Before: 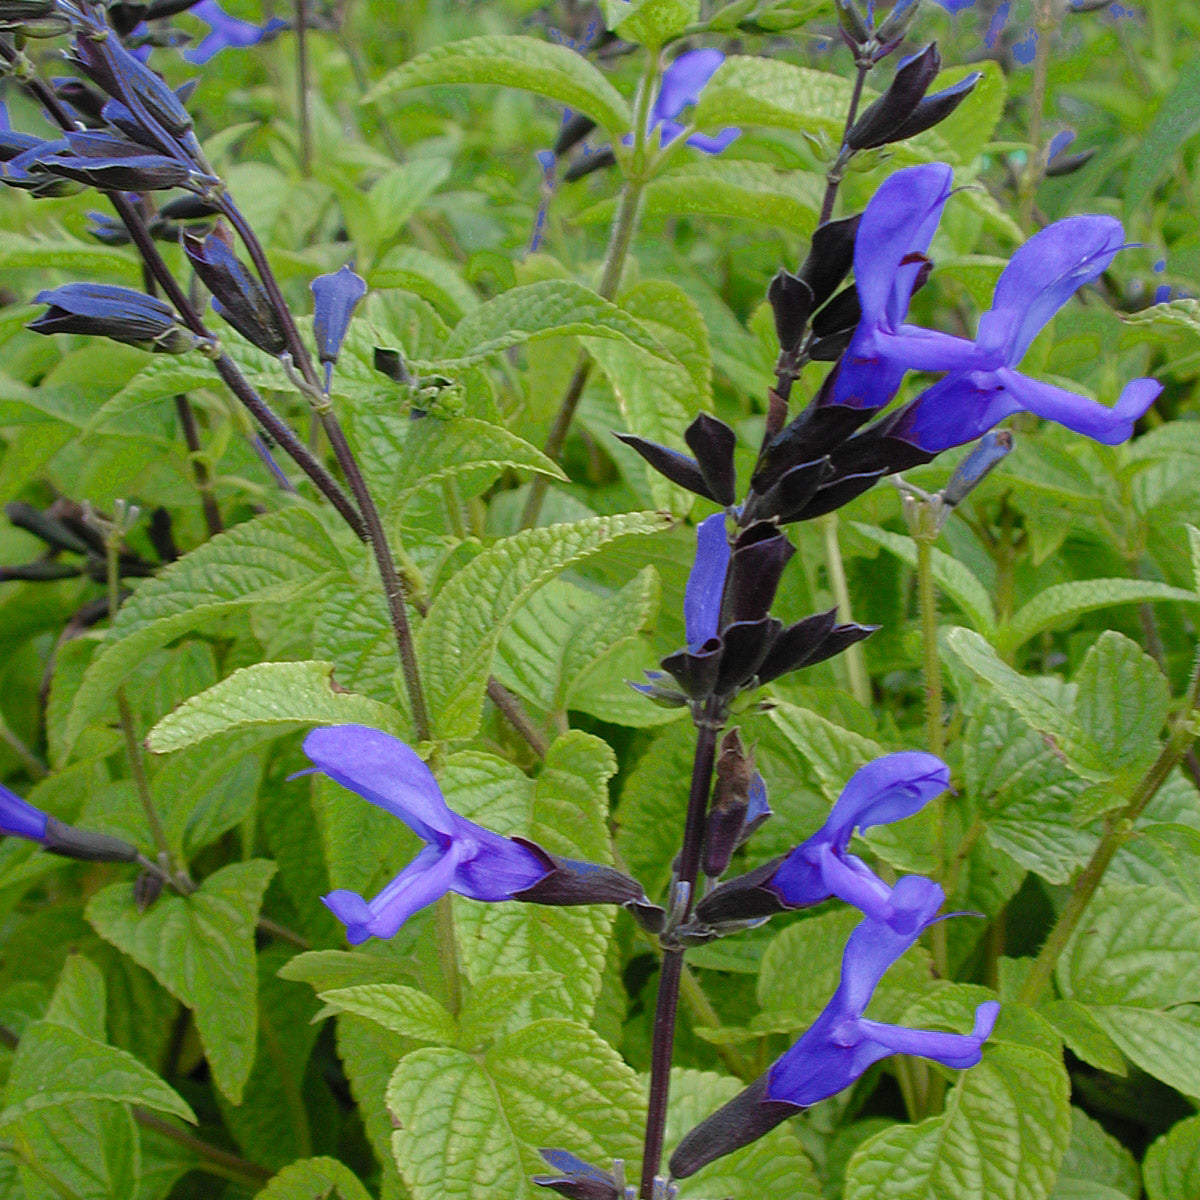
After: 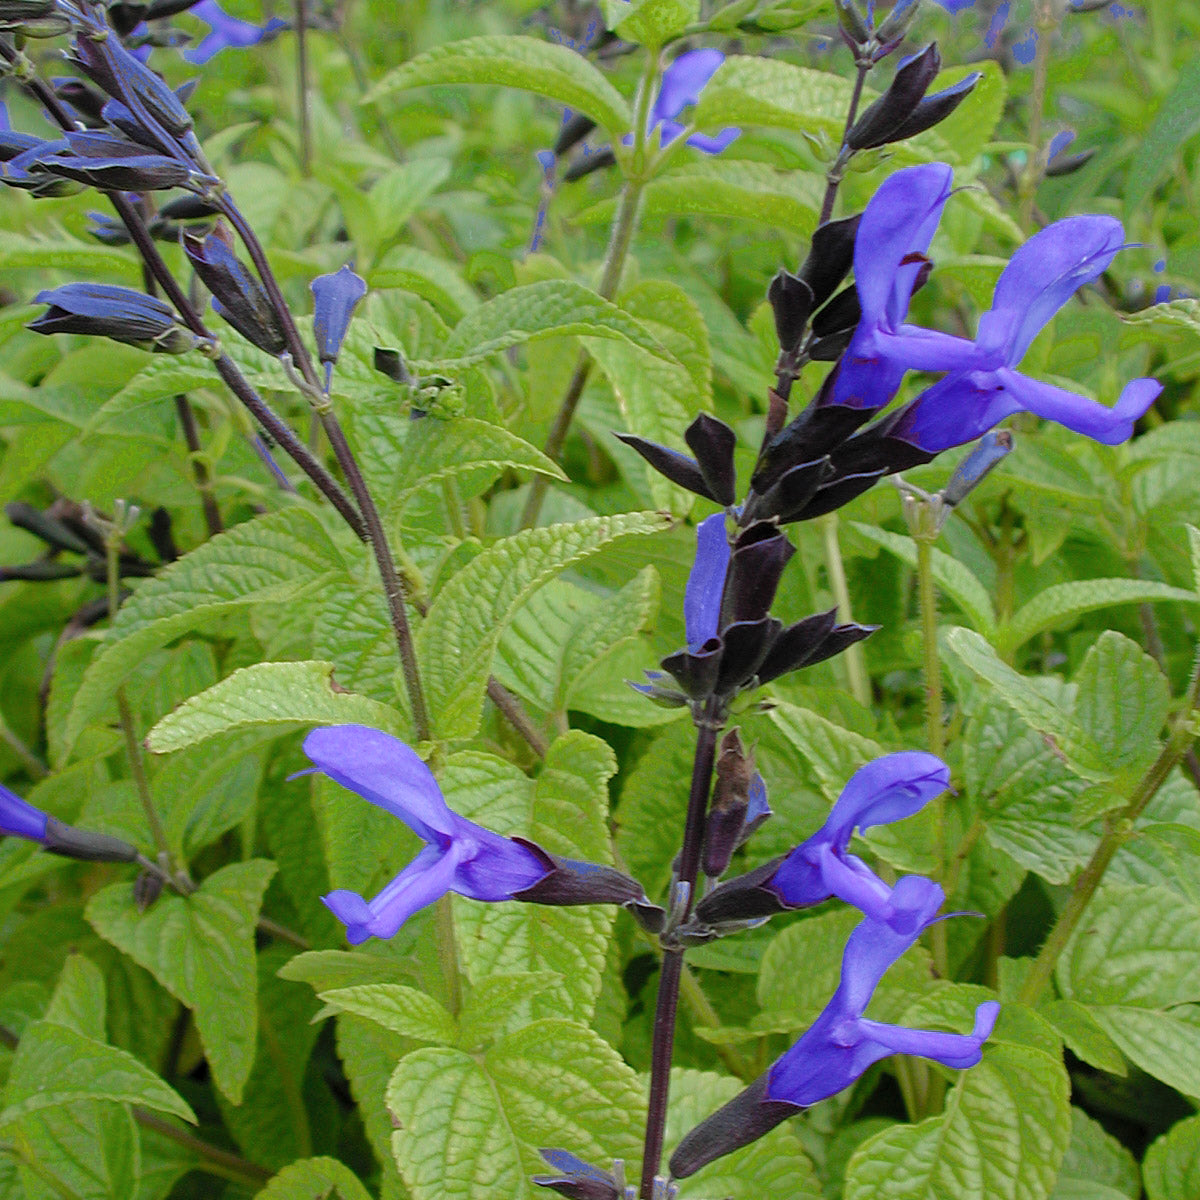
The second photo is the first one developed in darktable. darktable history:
exposure: black level correction 0.002, exposure -0.1 EV, compensate highlight preservation false
contrast brightness saturation: contrast 0.05, brightness 0.06, saturation 0.01
